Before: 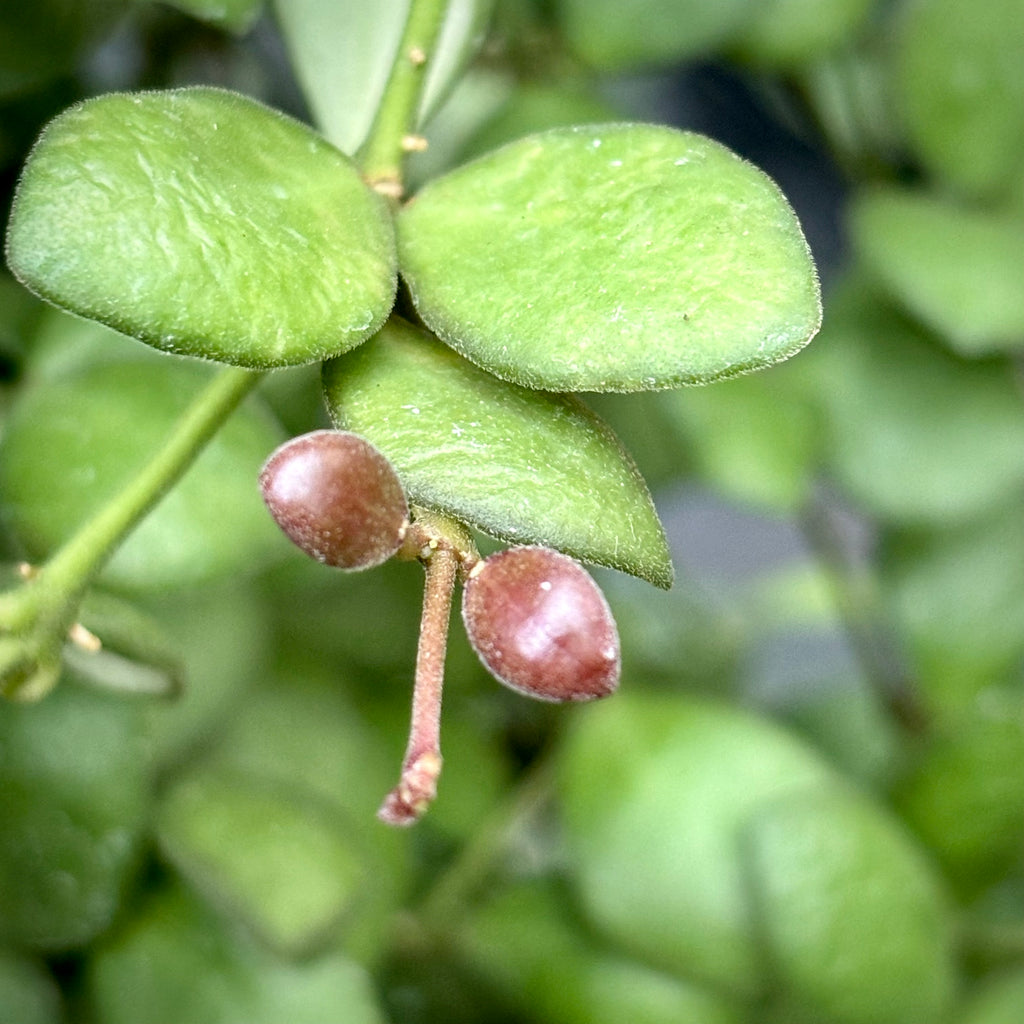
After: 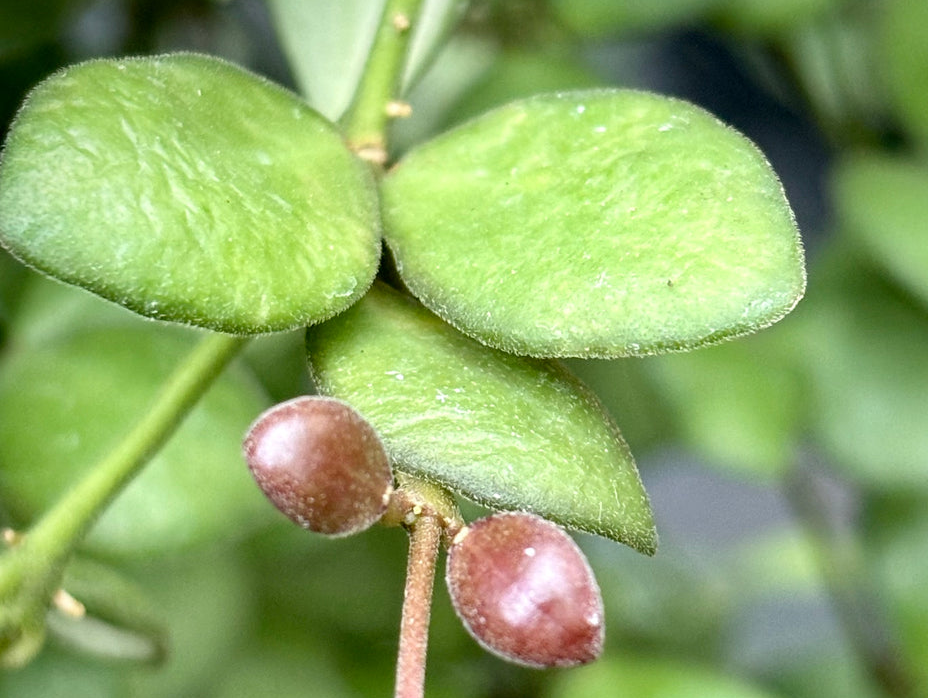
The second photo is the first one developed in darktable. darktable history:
crop: left 1.59%, top 3.353%, right 7.77%, bottom 28.442%
